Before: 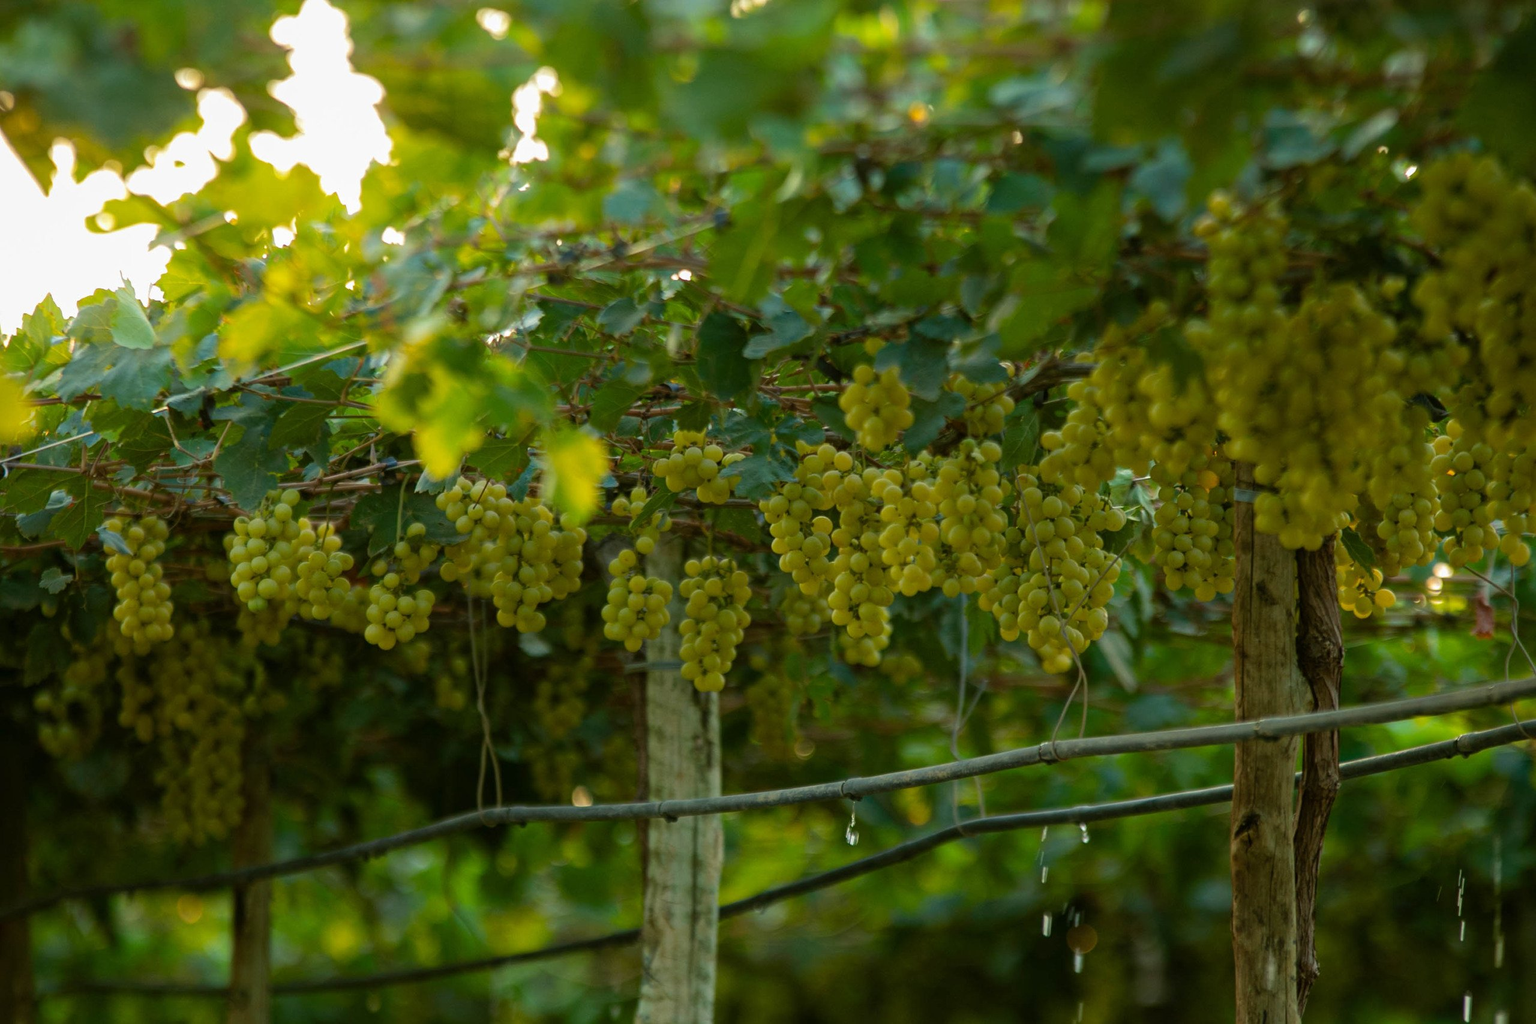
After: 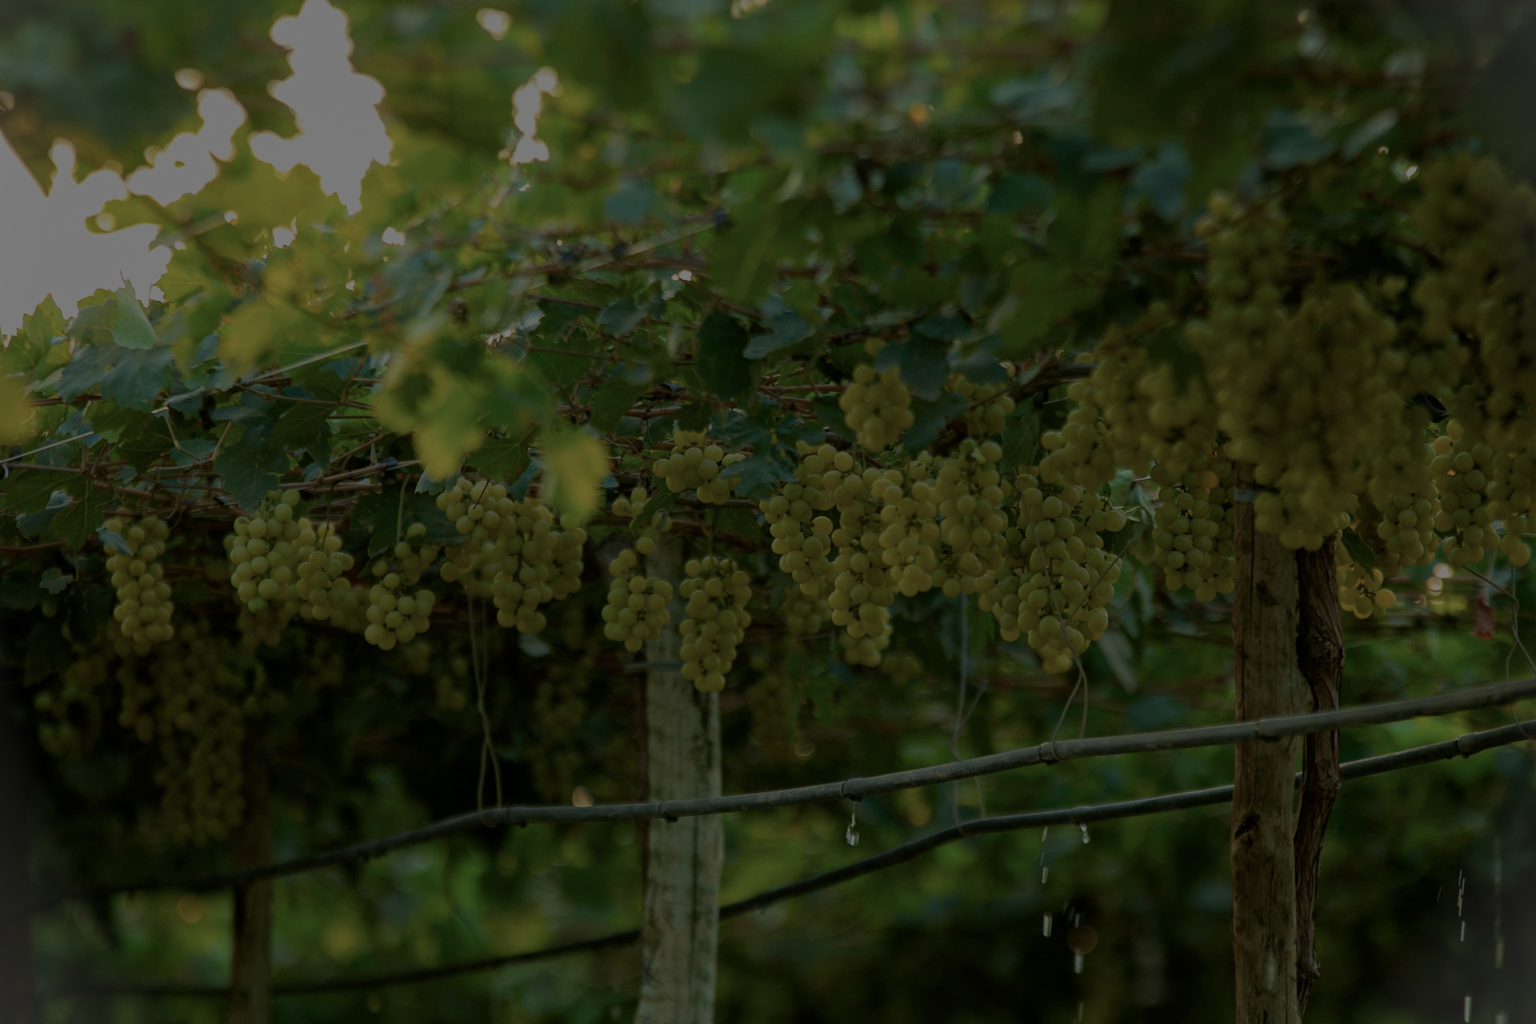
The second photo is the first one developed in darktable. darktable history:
vignetting: fall-off start 100%, brightness 0.05, saturation 0
color balance rgb: perceptual brilliance grading › global brilliance -48.39%
exposure: black level correction 0.002, compensate highlight preservation false
